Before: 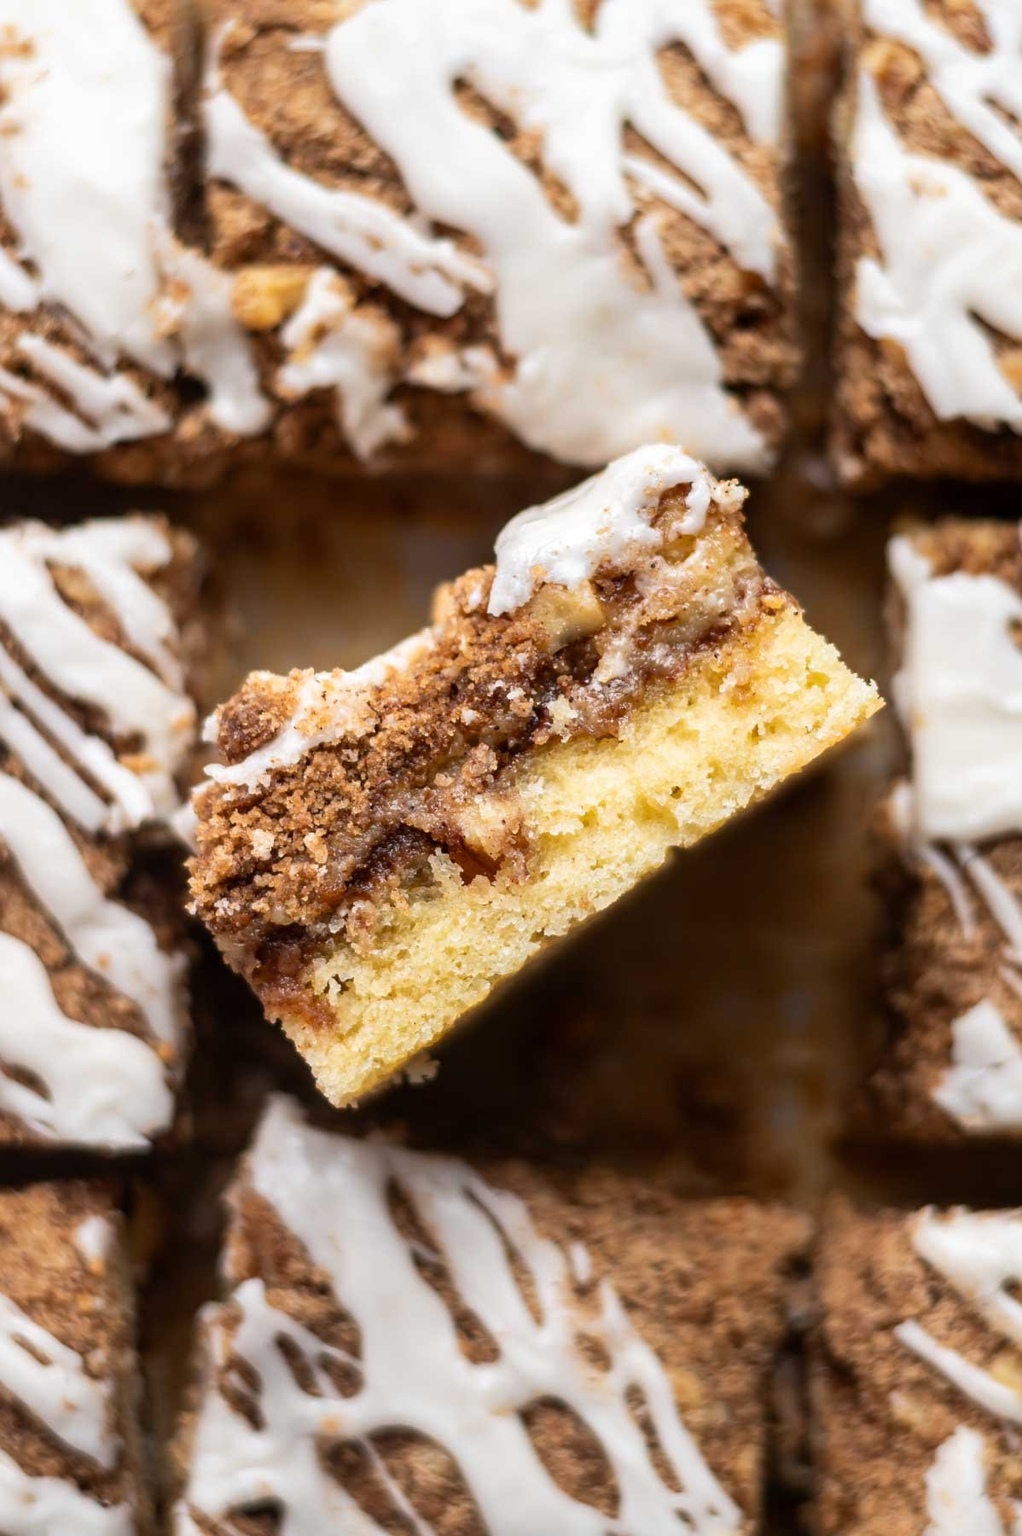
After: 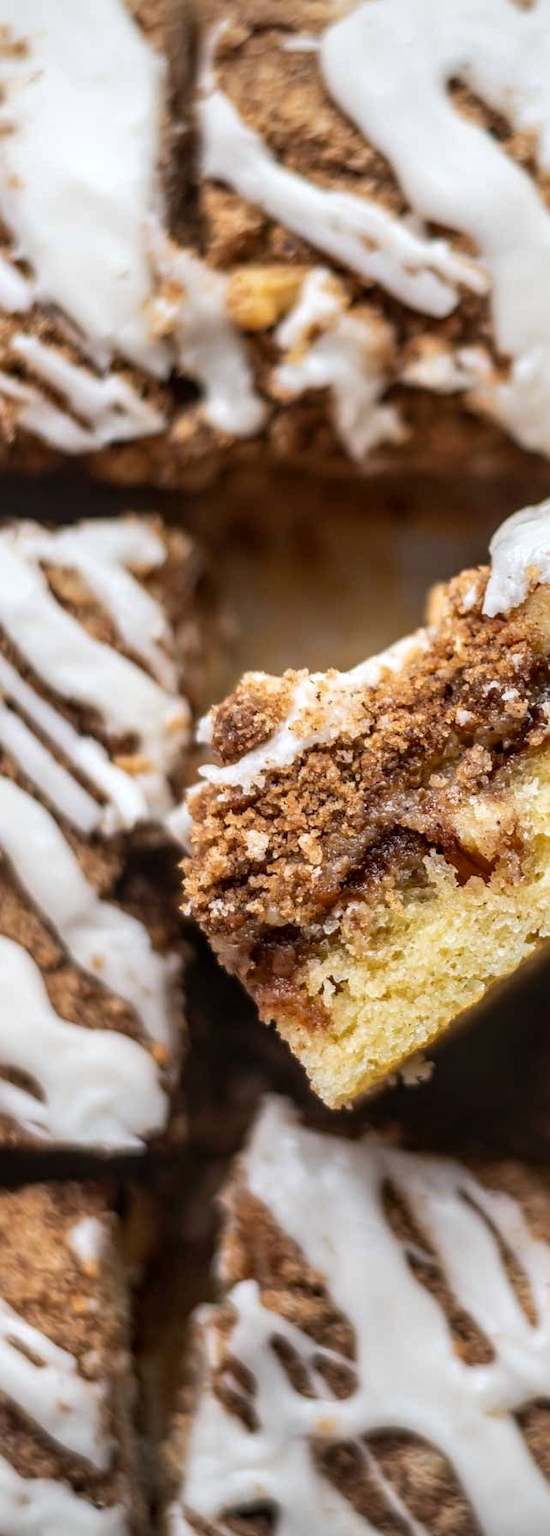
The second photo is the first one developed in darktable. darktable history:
white balance: red 0.982, blue 1.018
crop: left 0.587%, right 45.588%, bottom 0.086%
shadows and highlights: shadows 4.1, highlights -17.6, soften with gaussian
local contrast: on, module defaults
vignetting: fall-off radius 60.92%
